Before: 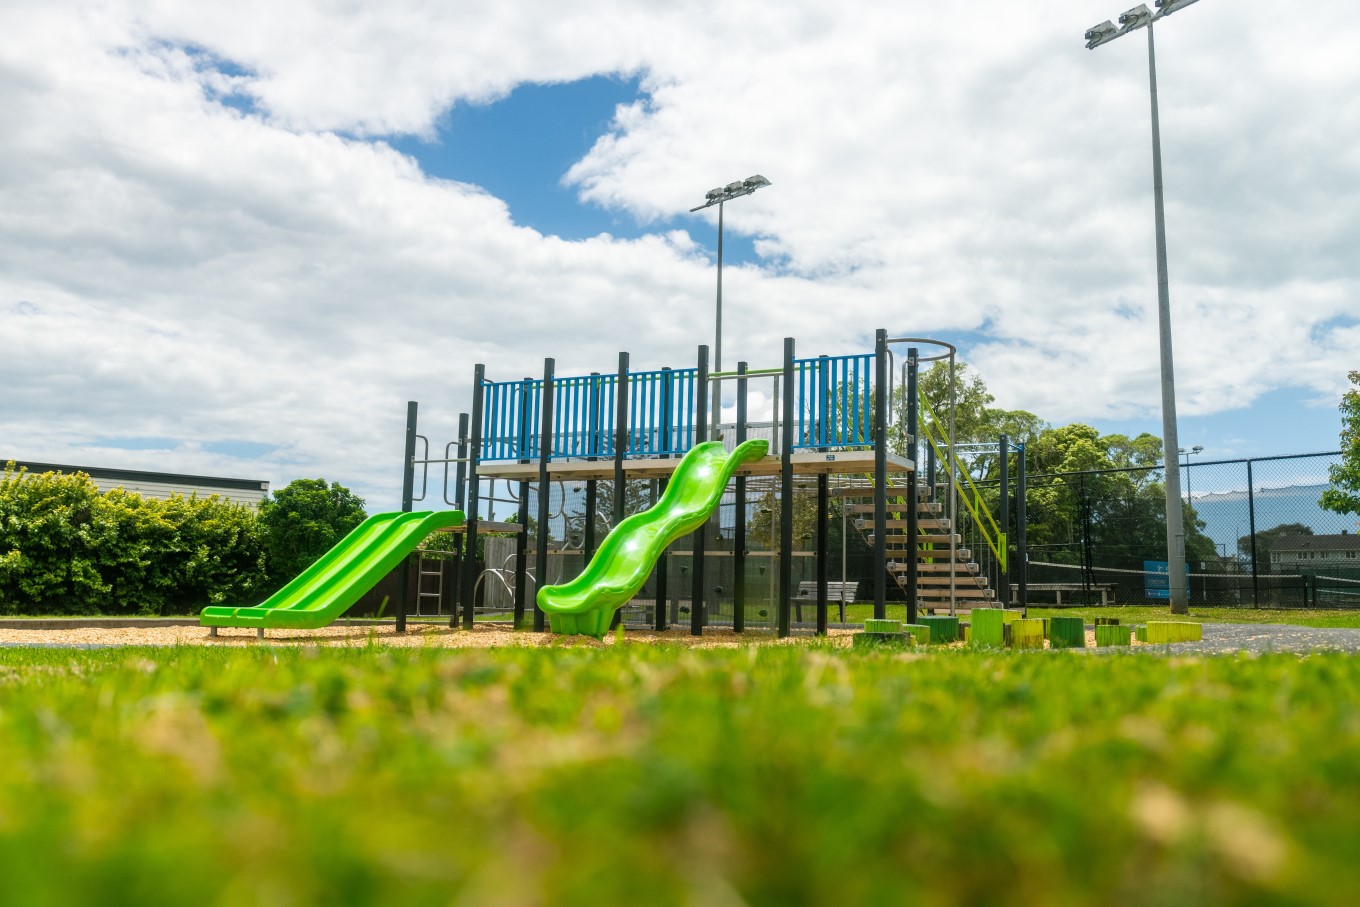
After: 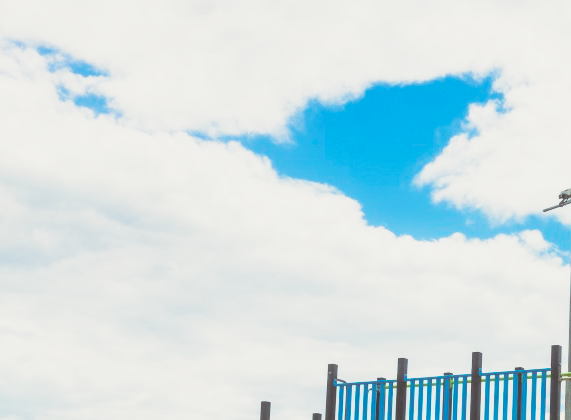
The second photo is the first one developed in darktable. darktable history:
base curve: curves: ch0 [(0, 0) (0.088, 0.125) (0.176, 0.251) (0.354, 0.501) (0.613, 0.749) (1, 0.877)], preserve colors none
crop and rotate: left 10.817%, top 0.062%, right 47.194%, bottom 53.626%
split-toning: shadows › saturation 0.24, highlights › hue 54°, highlights › saturation 0.24
color balance rgb: linear chroma grading › global chroma 15%, perceptual saturation grading › global saturation 30%
